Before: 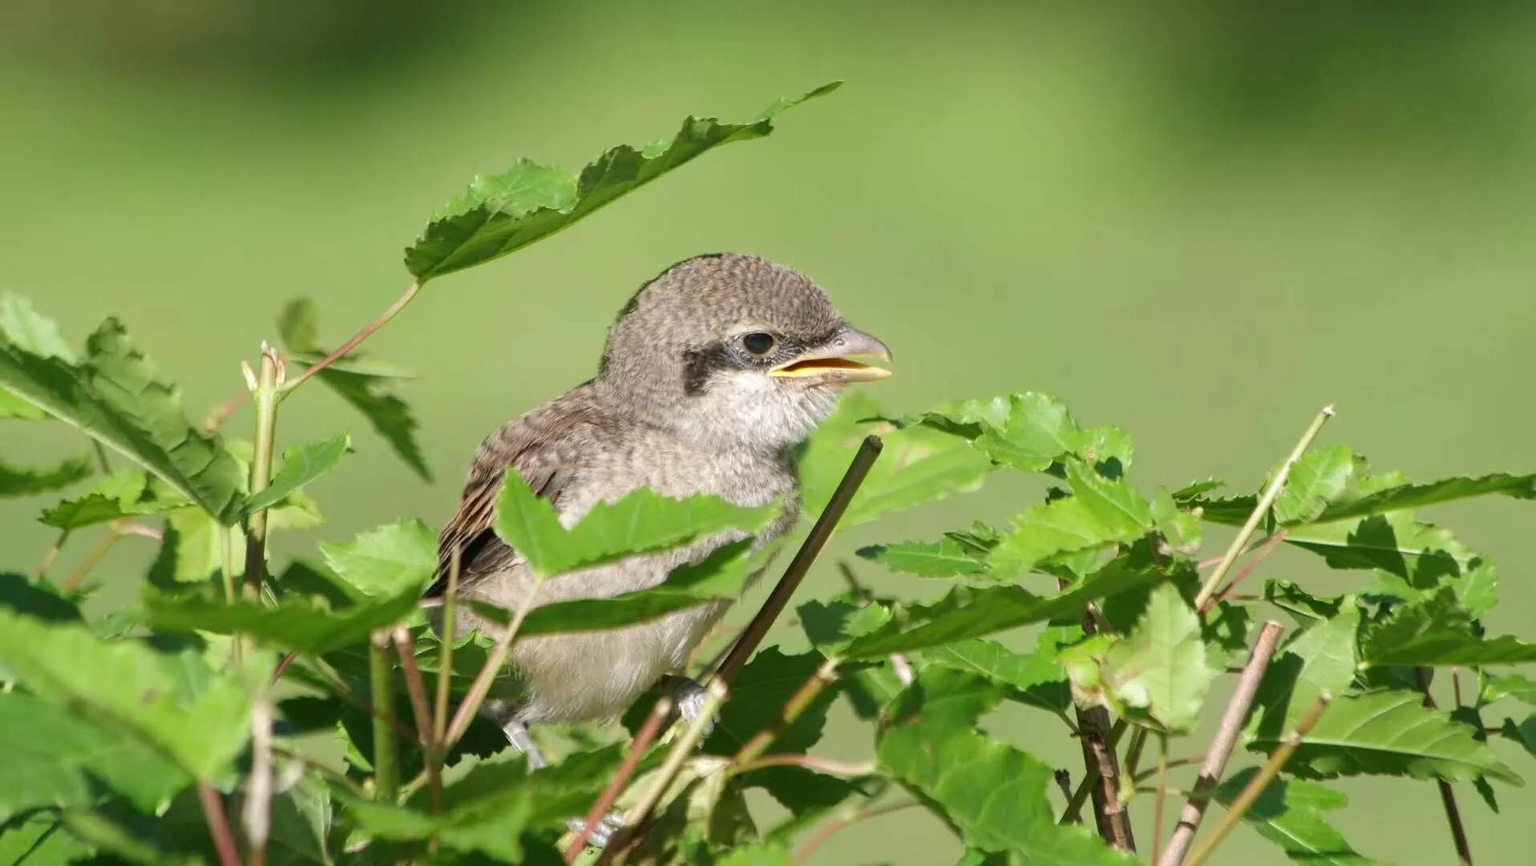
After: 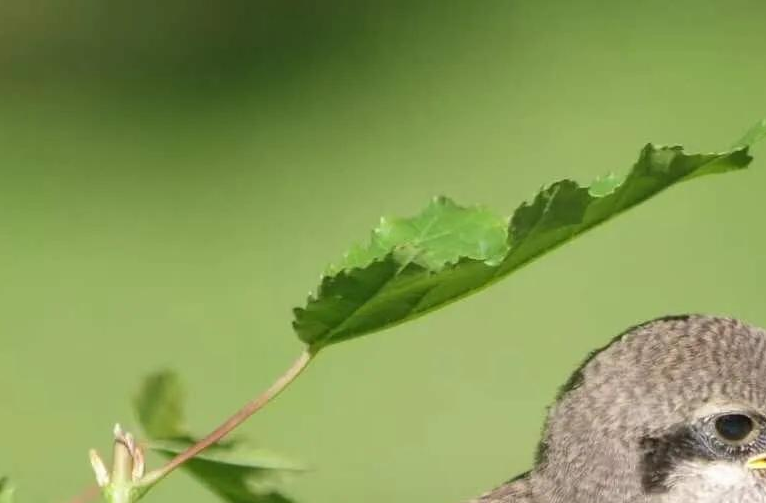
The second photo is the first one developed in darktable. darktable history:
crop and rotate: left 11.094%, top 0.096%, right 48.885%, bottom 53.297%
